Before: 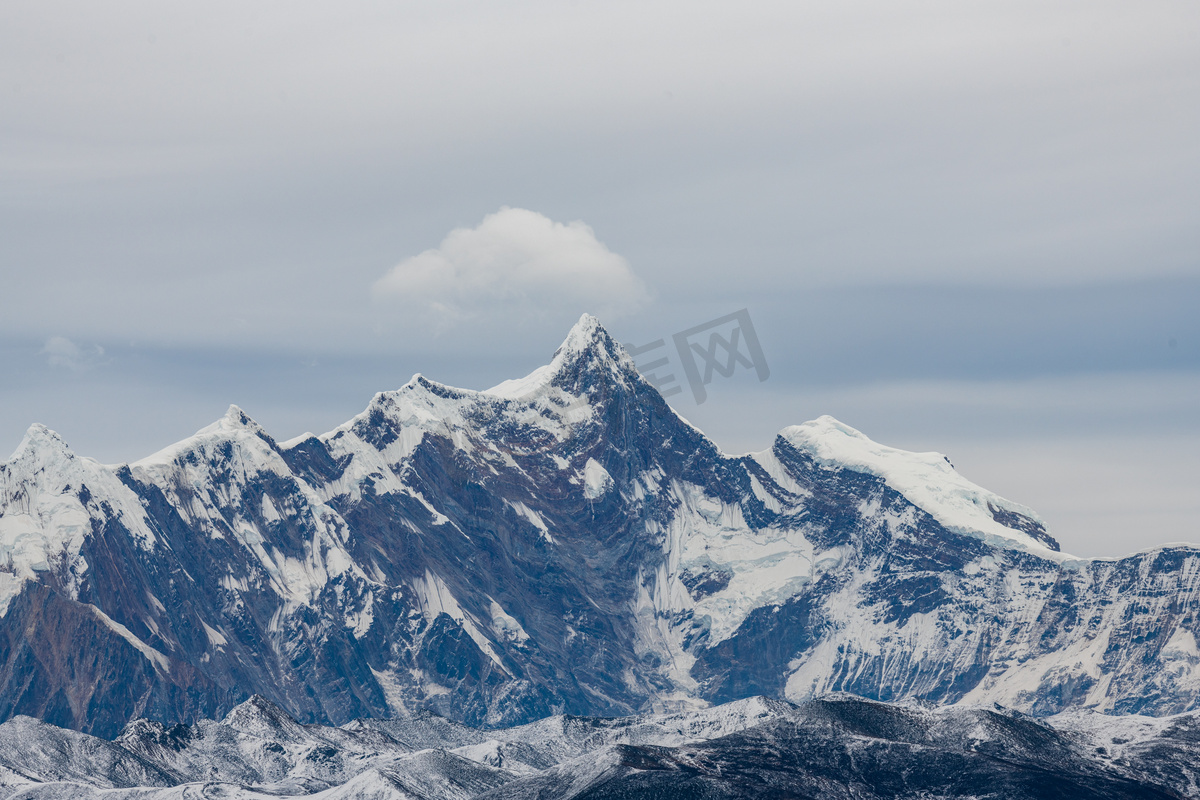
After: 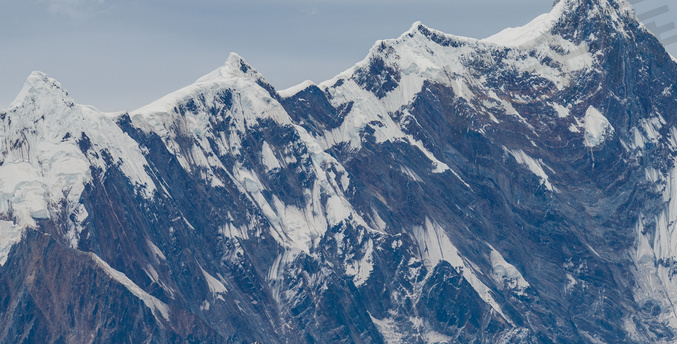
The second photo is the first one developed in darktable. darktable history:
crop: top 44.031%, right 43.521%, bottom 12.892%
